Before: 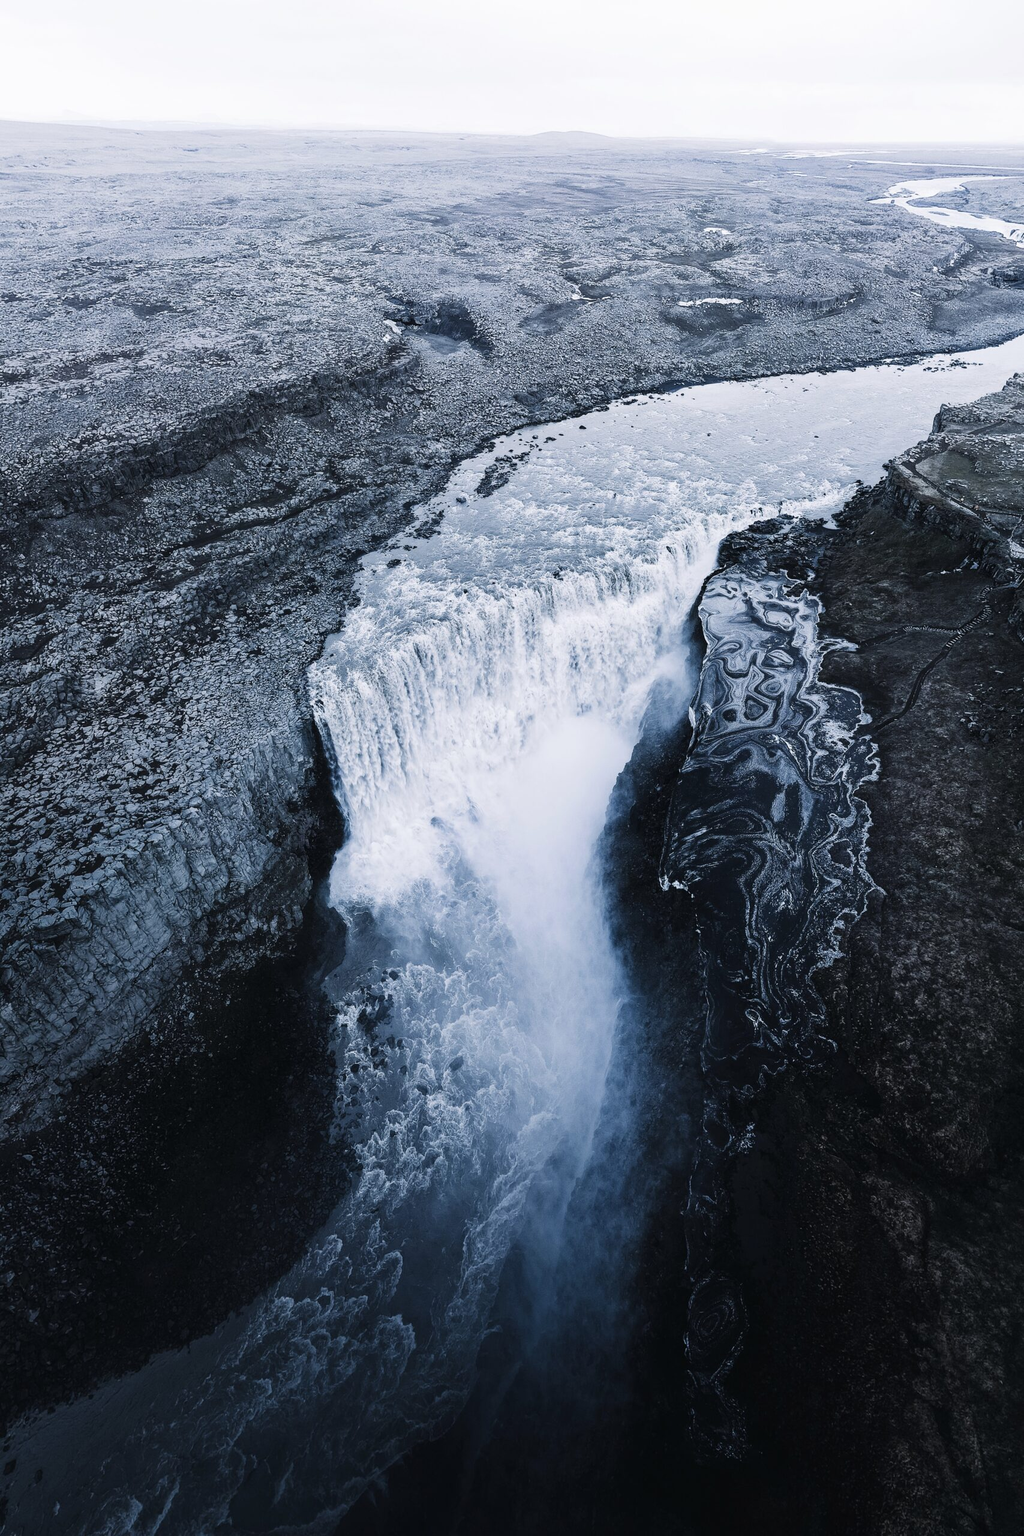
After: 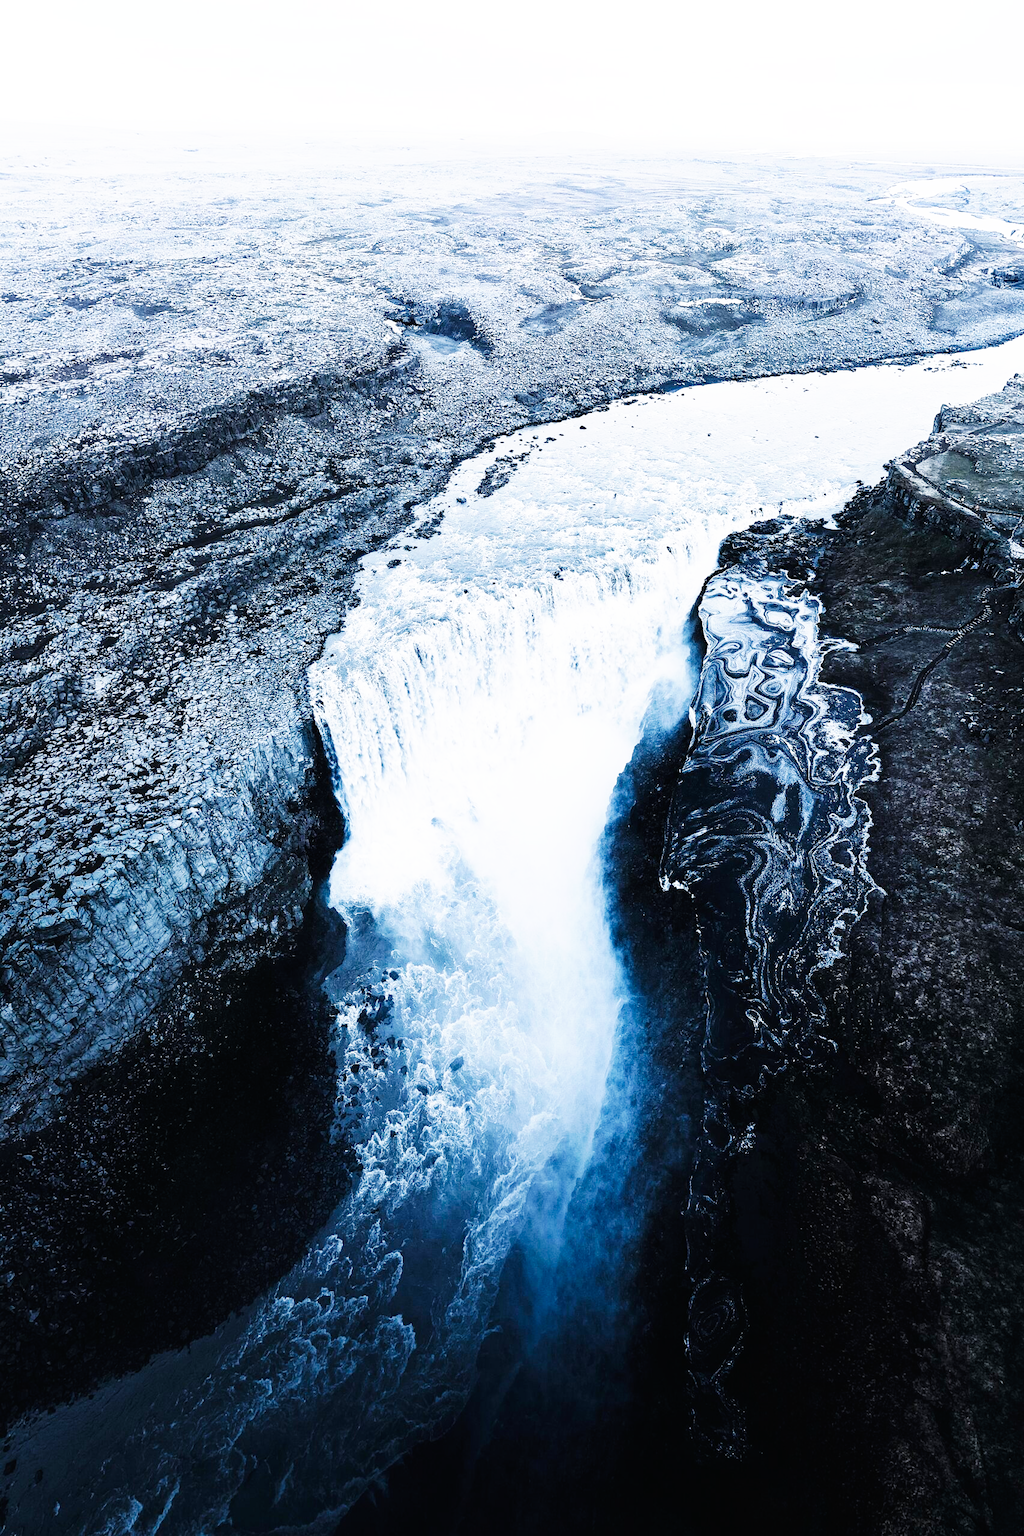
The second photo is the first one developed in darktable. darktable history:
base curve: curves: ch0 [(0, 0) (0.007, 0.004) (0.027, 0.03) (0.046, 0.07) (0.207, 0.54) (0.442, 0.872) (0.673, 0.972) (1, 1)], preserve colors none
color balance: contrast fulcrum 17.78%
